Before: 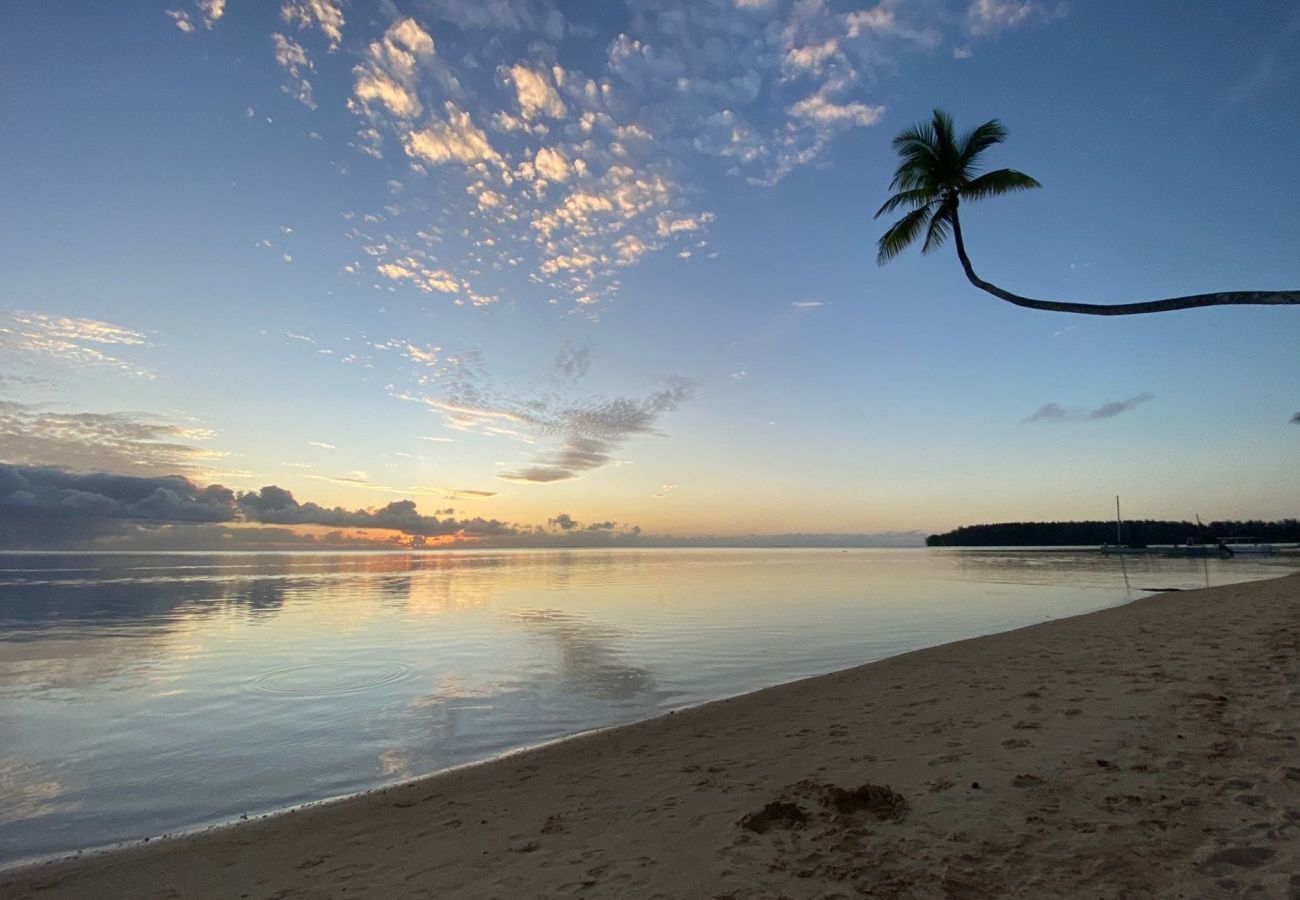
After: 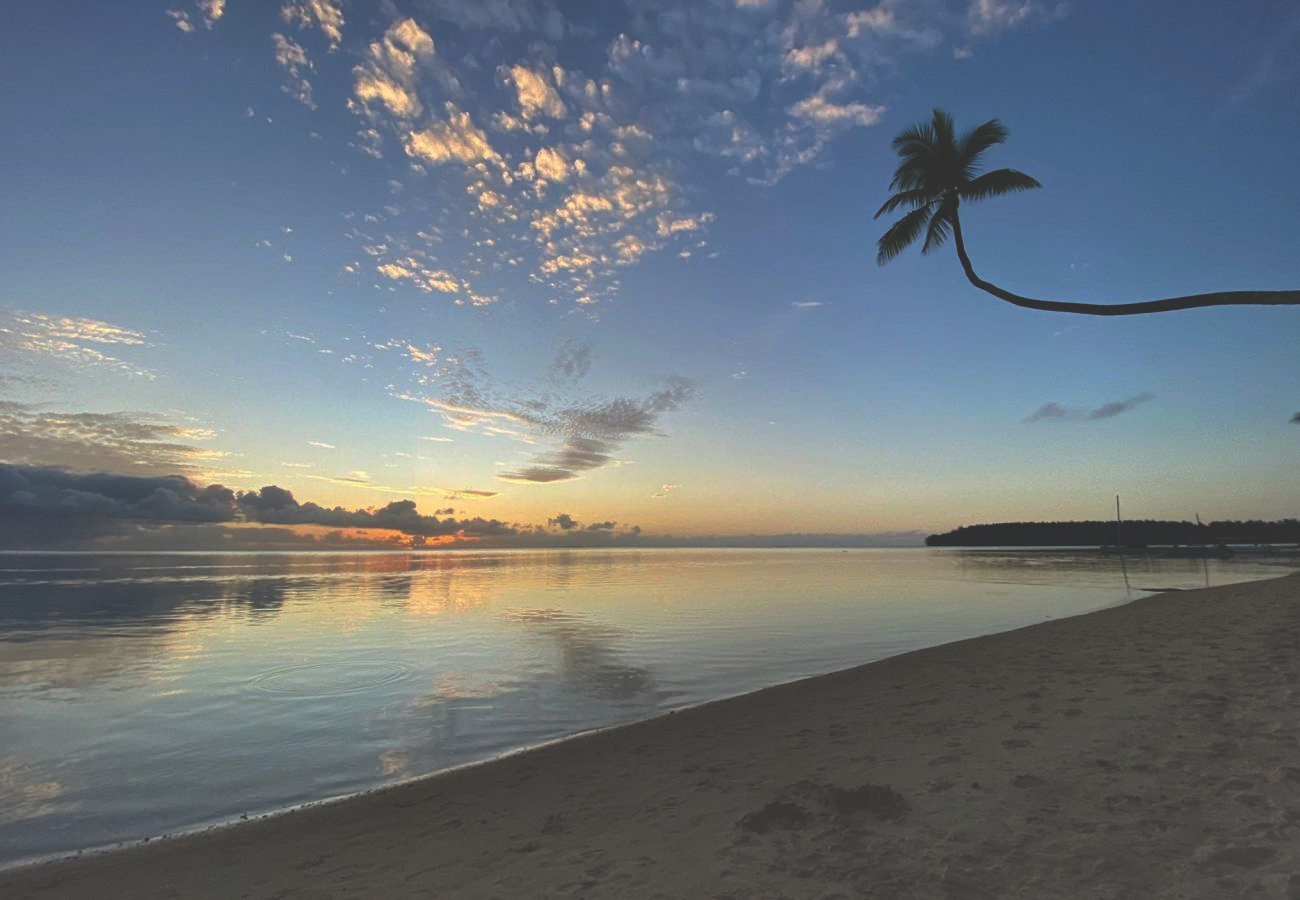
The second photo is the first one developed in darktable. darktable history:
rgb curve: curves: ch0 [(0, 0.186) (0.314, 0.284) (0.775, 0.708) (1, 1)], compensate middle gray true, preserve colors none
shadows and highlights: shadows 52.34, highlights -28.23, soften with gaussian
